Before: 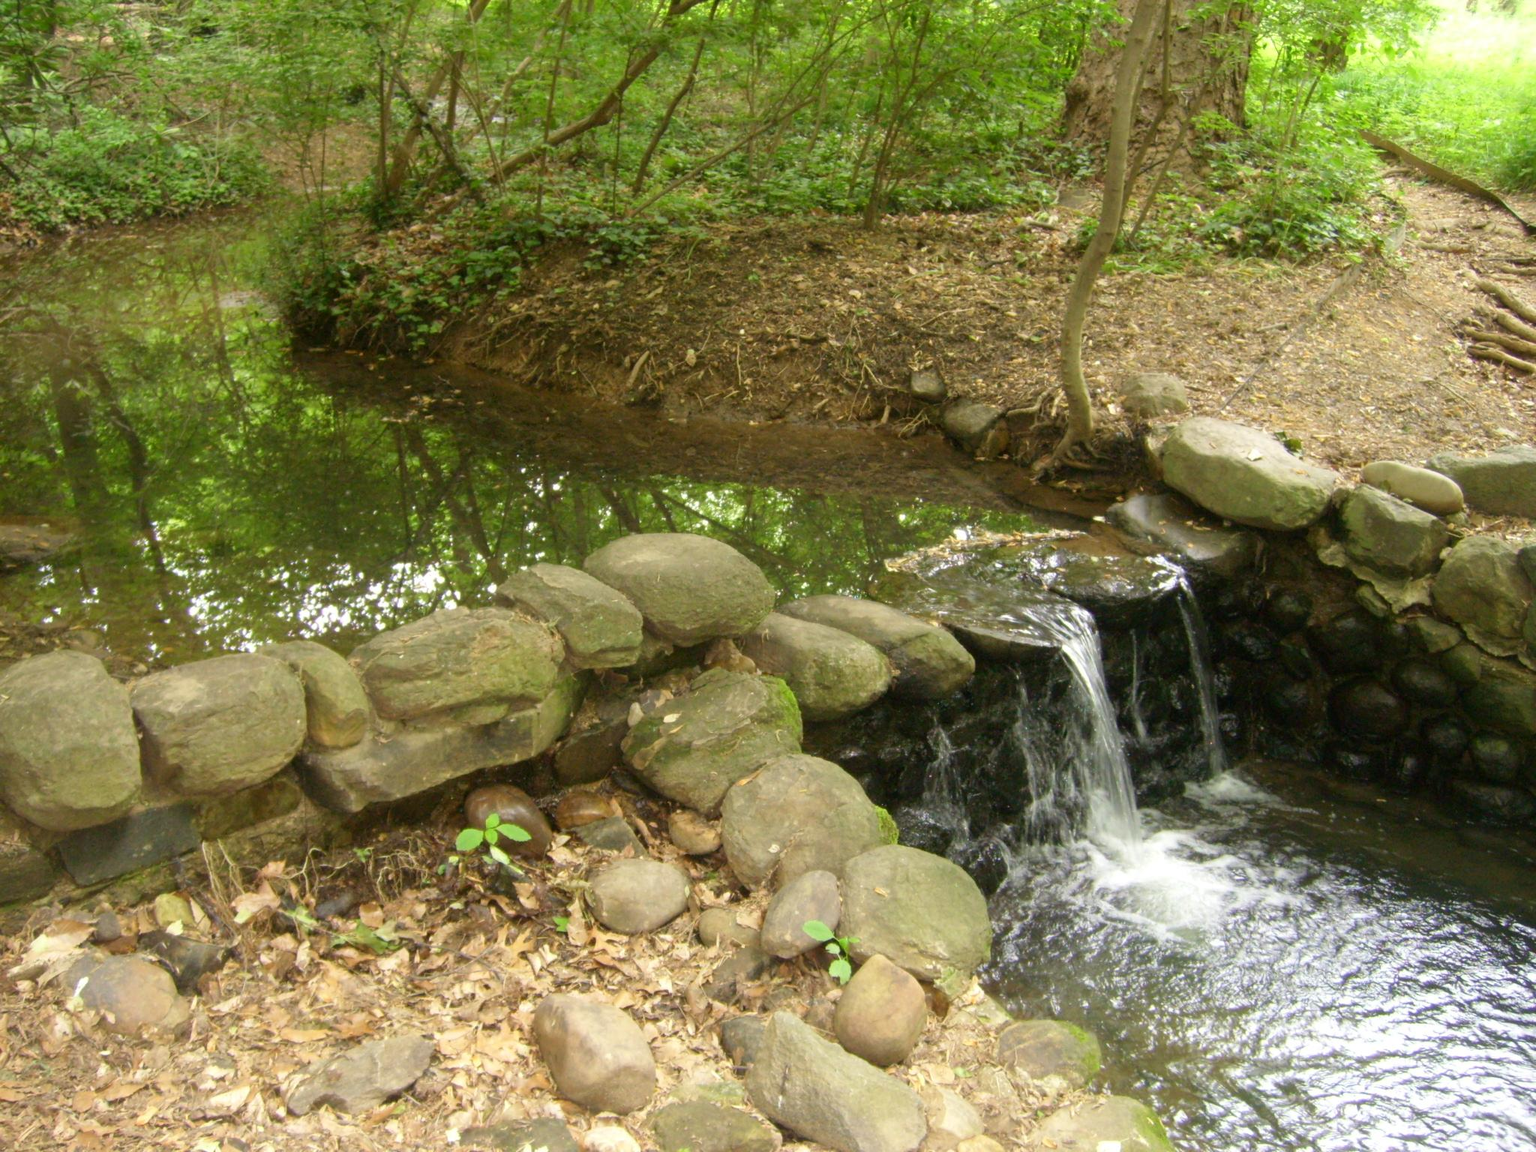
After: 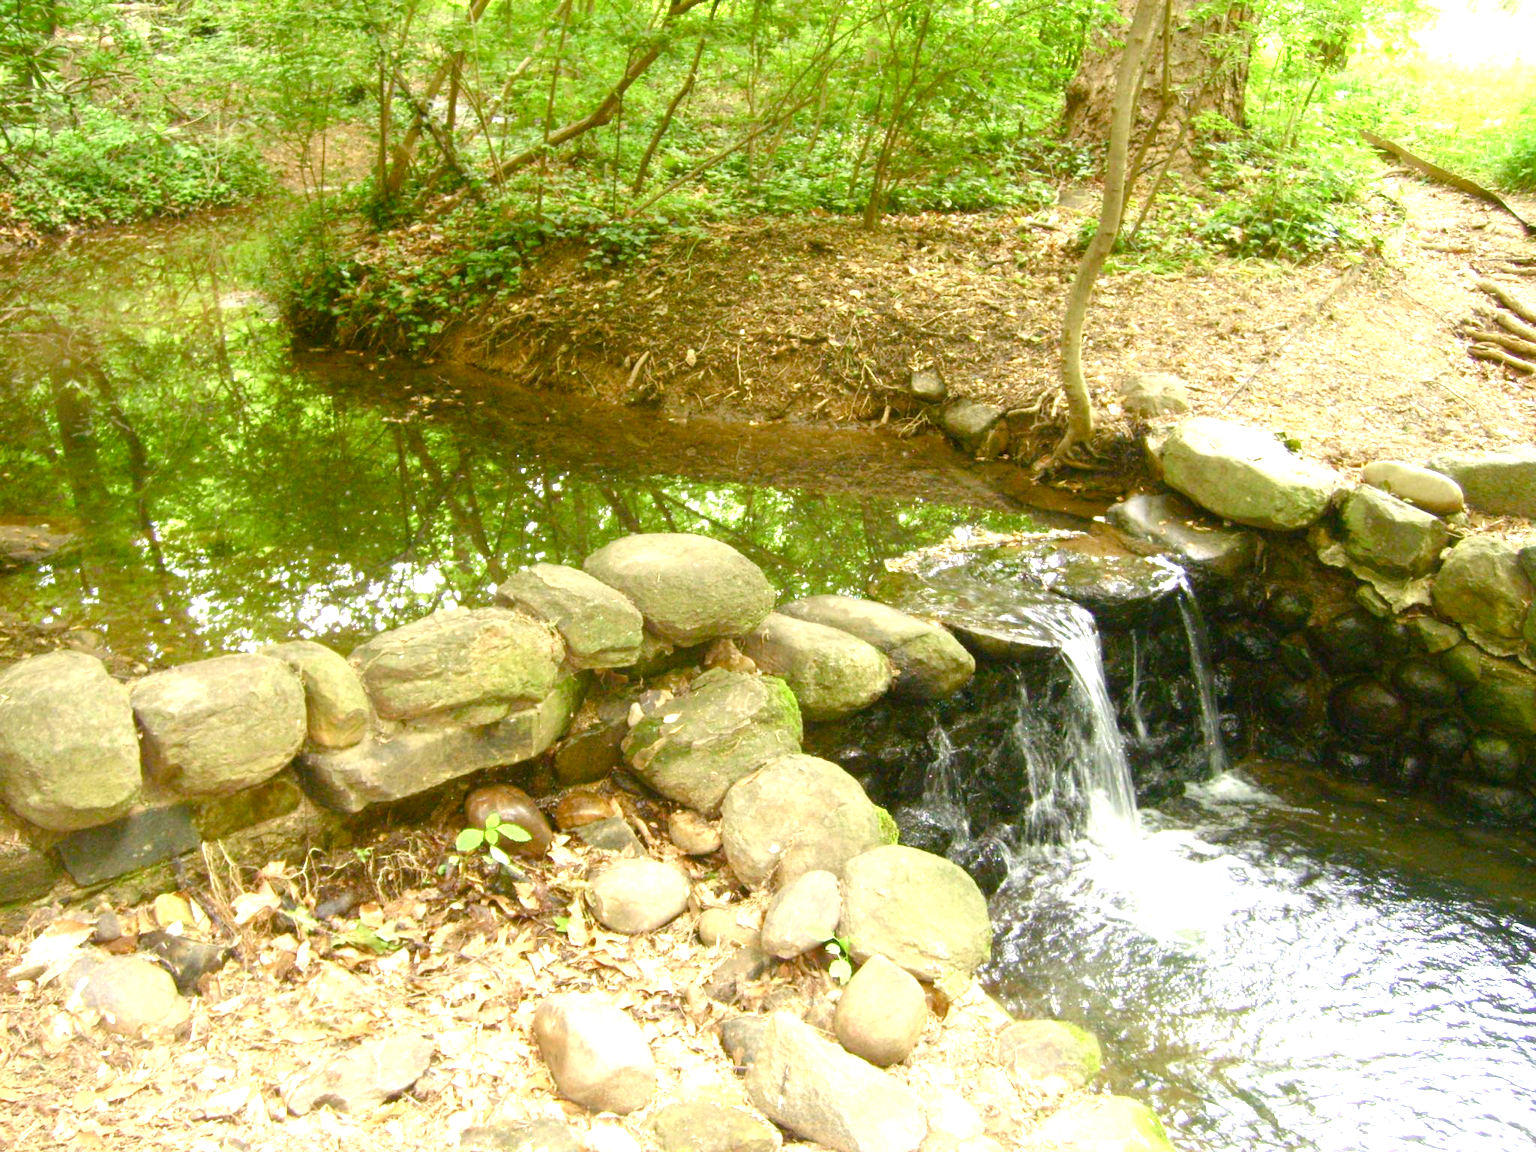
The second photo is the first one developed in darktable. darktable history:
exposure: black level correction 0, exposure 1.2 EV, compensate highlight preservation false
color balance rgb: perceptual saturation grading › global saturation 20%, perceptual saturation grading › highlights -25%, perceptual saturation grading › shadows 50%
